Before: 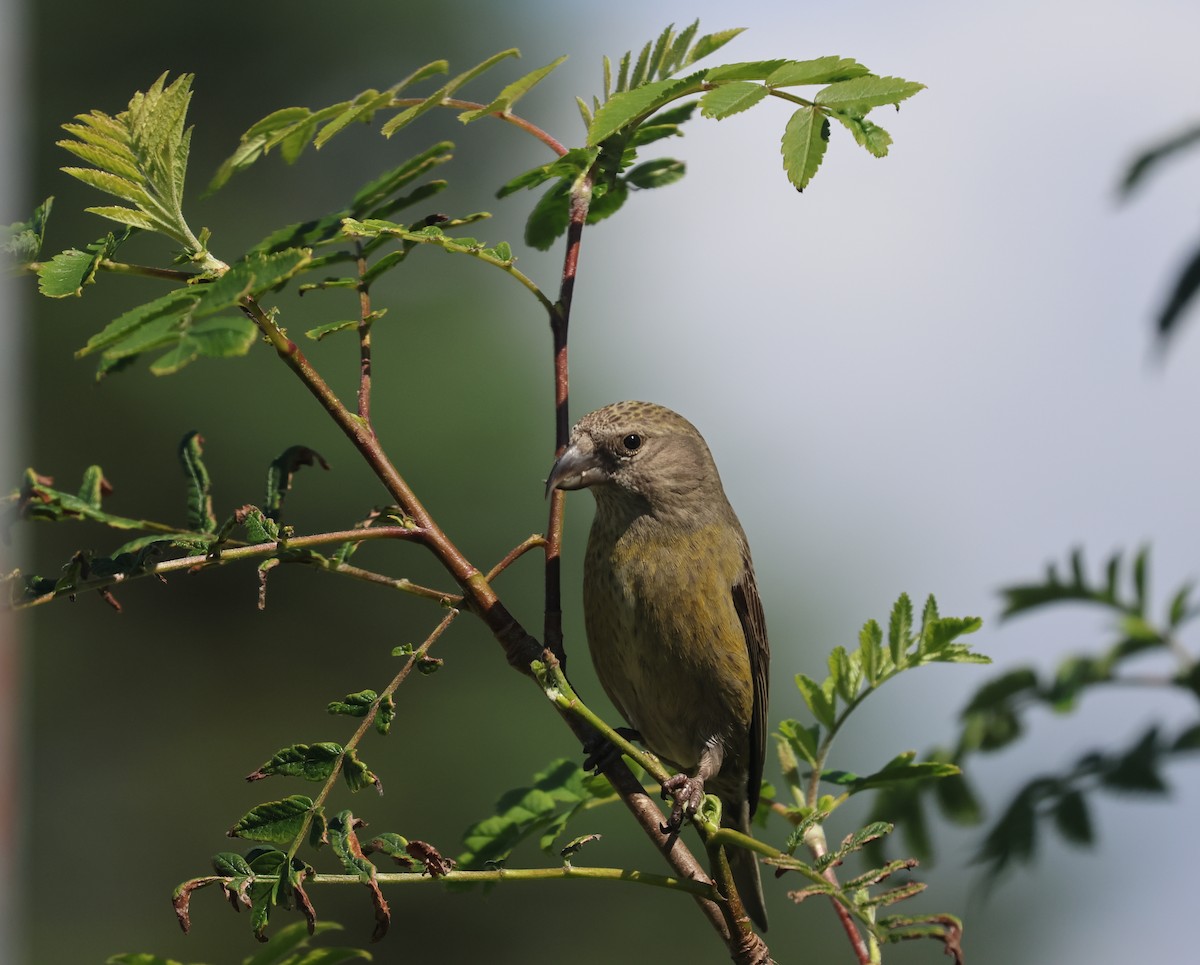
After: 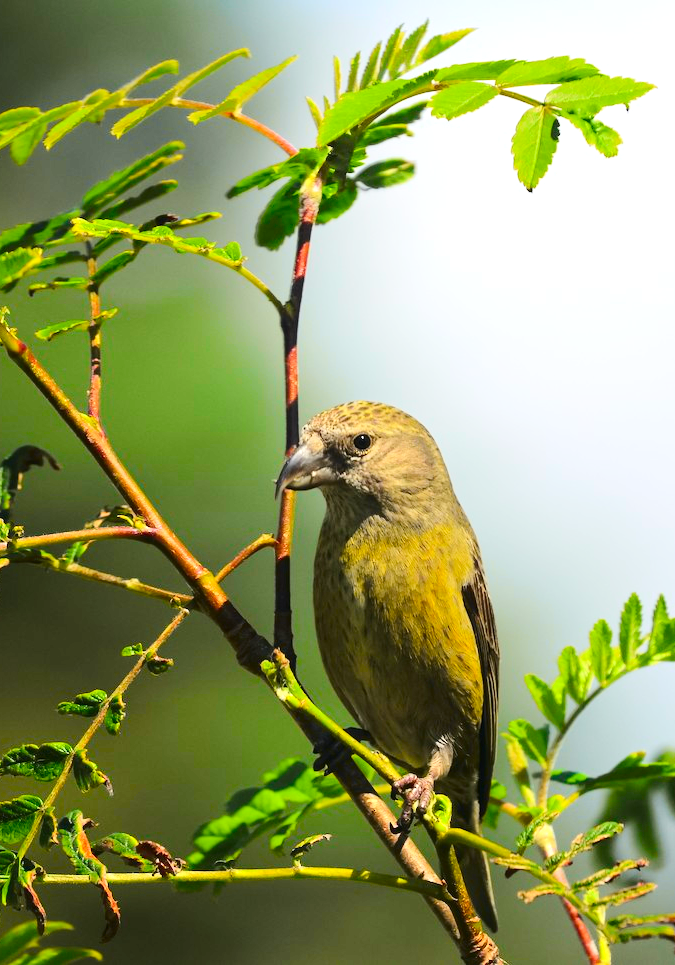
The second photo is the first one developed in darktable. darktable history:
contrast brightness saturation: brightness -0.02, saturation 0.35
crop and rotate: left 22.516%, right 21.234%
exposure: black level correction 0, exposure 1 EV, compensate exposure bias true, compensate highlight preservation false
tone curve: curves: ch0 [(0, 0) (0.11, 0.081) (0.256, 0.259) (0.398, 0.475) (0.498, 0.611) (0.65, 0.757) (0.835, 0.883) (1, 0.961)]; ch1 [(0, 0) (0.346, 0.307) (0.408, 0.369) (0.453, 0.457) (0.482, 0.479) (0.502, 0.498) (0.521, 0.51) (0.553, 0.554) (0.618, 0.65) (0.693, 0.727) (1, 1)]; ch2 [(0, 0) (0.358, 0.362) (0.434, 0.46) (0.485, 0.494) (0.5, 0.494) (0.511, 0.508) (0.537, 0.55) (0.579, 0.599) (0.621, 0.693) (1, 1)], color space Lab, independent channels, preserve colors none
